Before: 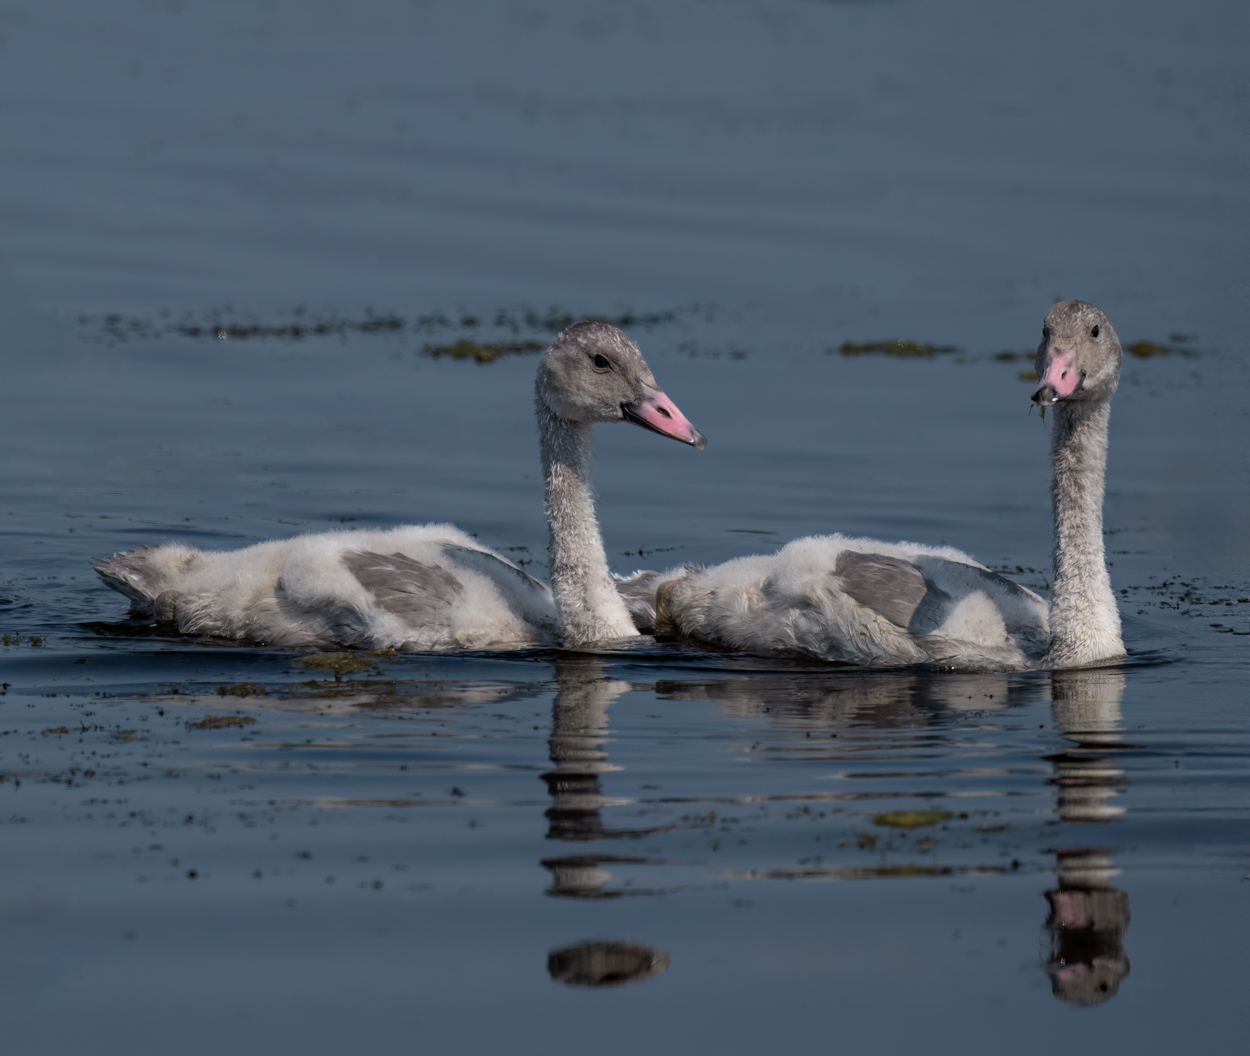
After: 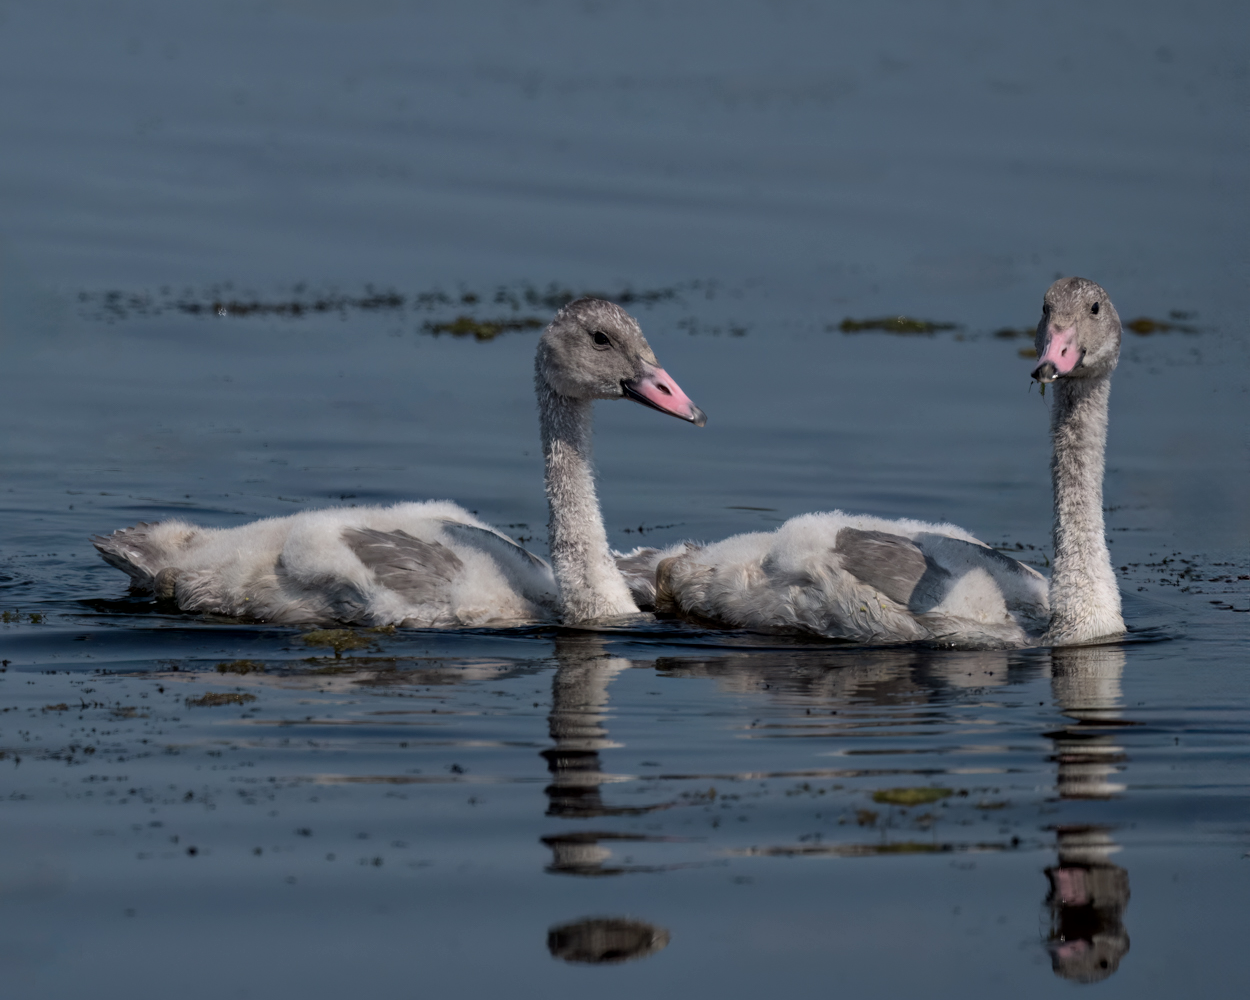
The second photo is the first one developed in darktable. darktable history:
crop and rotate: top 2.259%, bottom 3.036%
local contrast: mode bilateral grid, contrast 21, coarseness 49, detail 119%, midtone range 0.2
